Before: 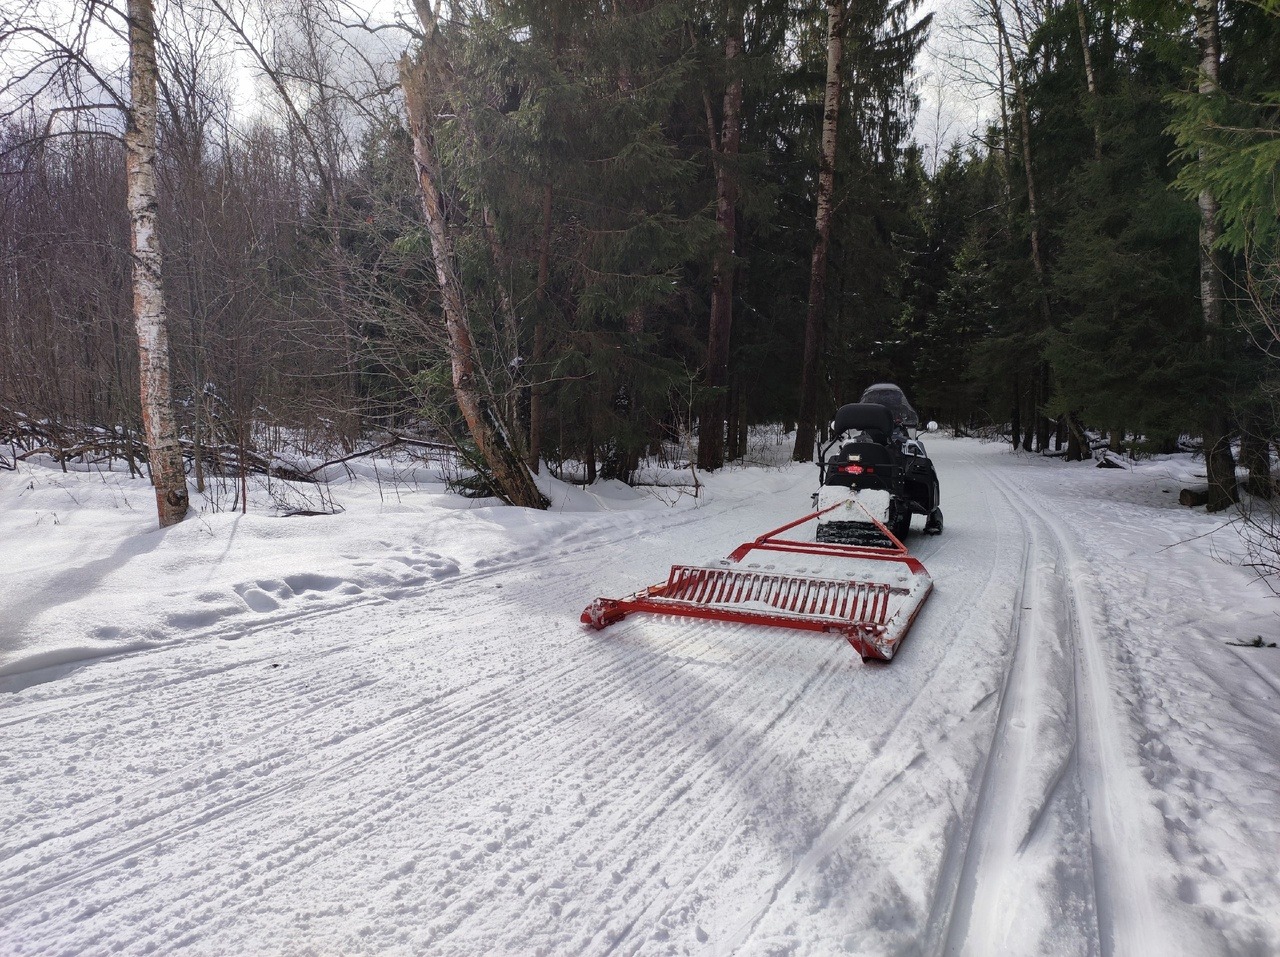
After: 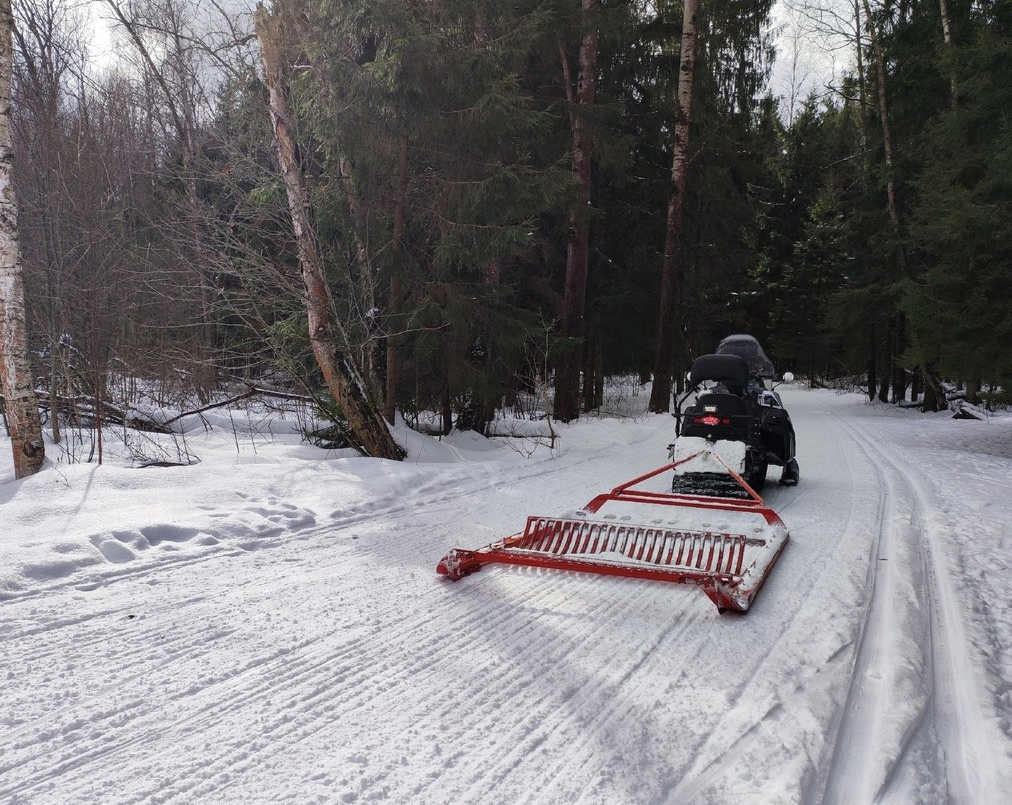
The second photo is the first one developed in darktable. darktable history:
crop: left 11.311%, top 5.2%, right 9.586%, bottom 10.581%
